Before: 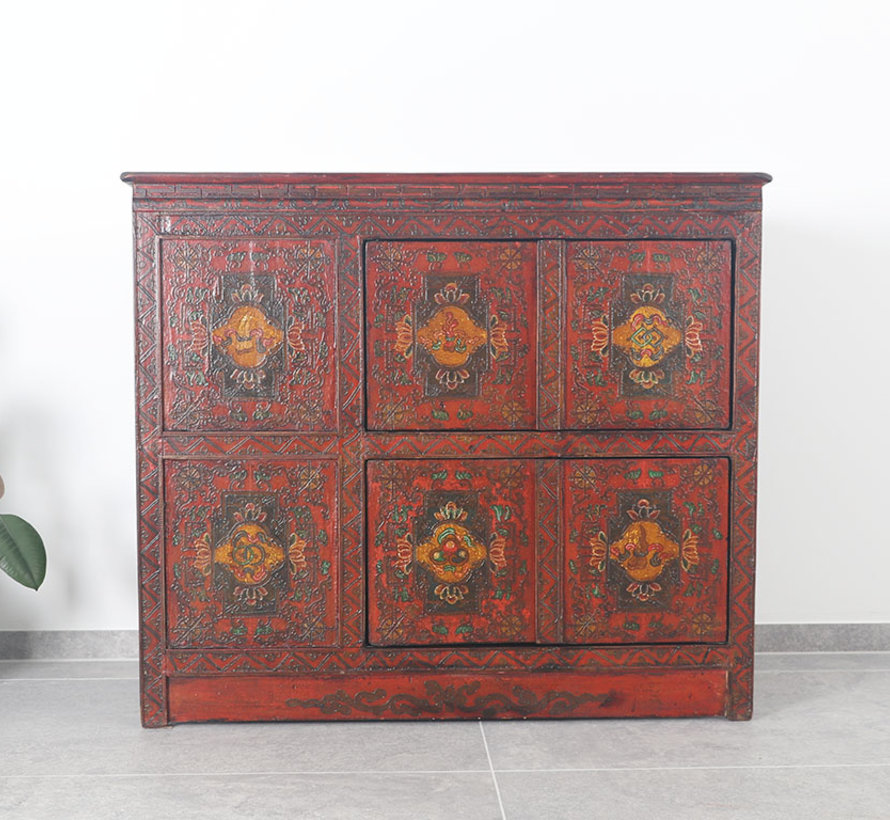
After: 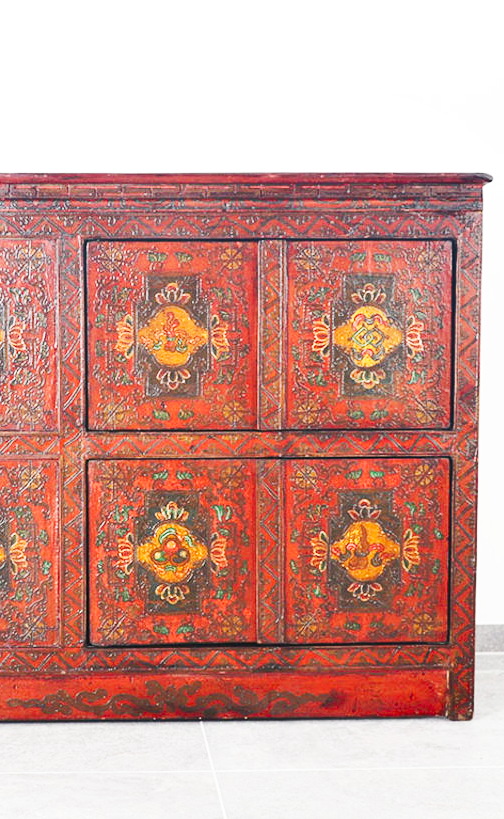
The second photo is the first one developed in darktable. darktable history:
shadows and highlights: low approximation 0.01, soften with gaussian
crop: left 31.458%, top 0%, right 11.876%
exposure: compensate highlight preservation false
base curve: curves: ch0 [(0, 0) (0.007, 0.004) (0.027, 0.03) (0.046, 0.07) (0.207, 0.54) (0.442, 0.872) (0.673, 0.972) (1, 1)], preserve colors none
